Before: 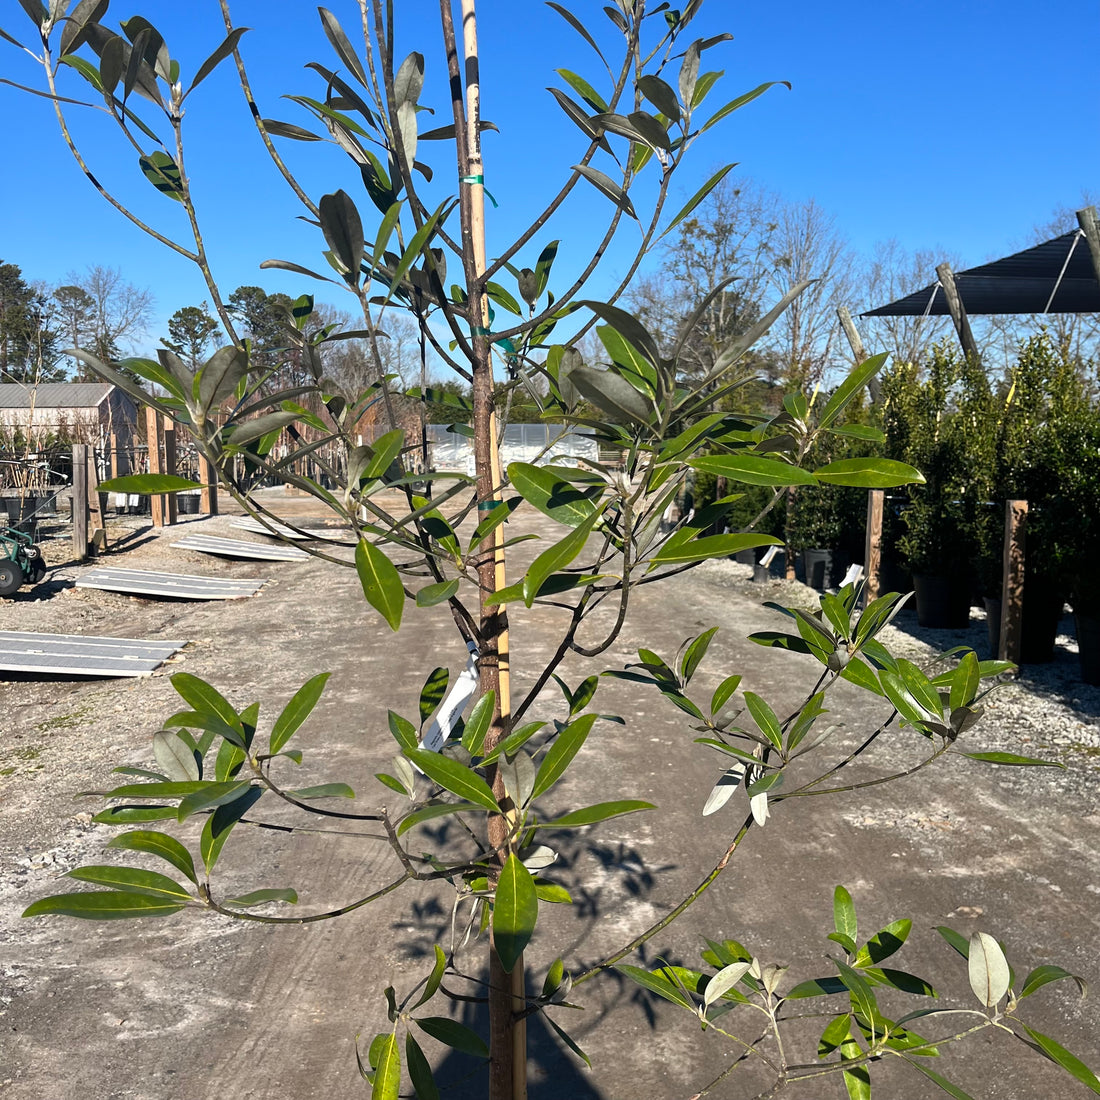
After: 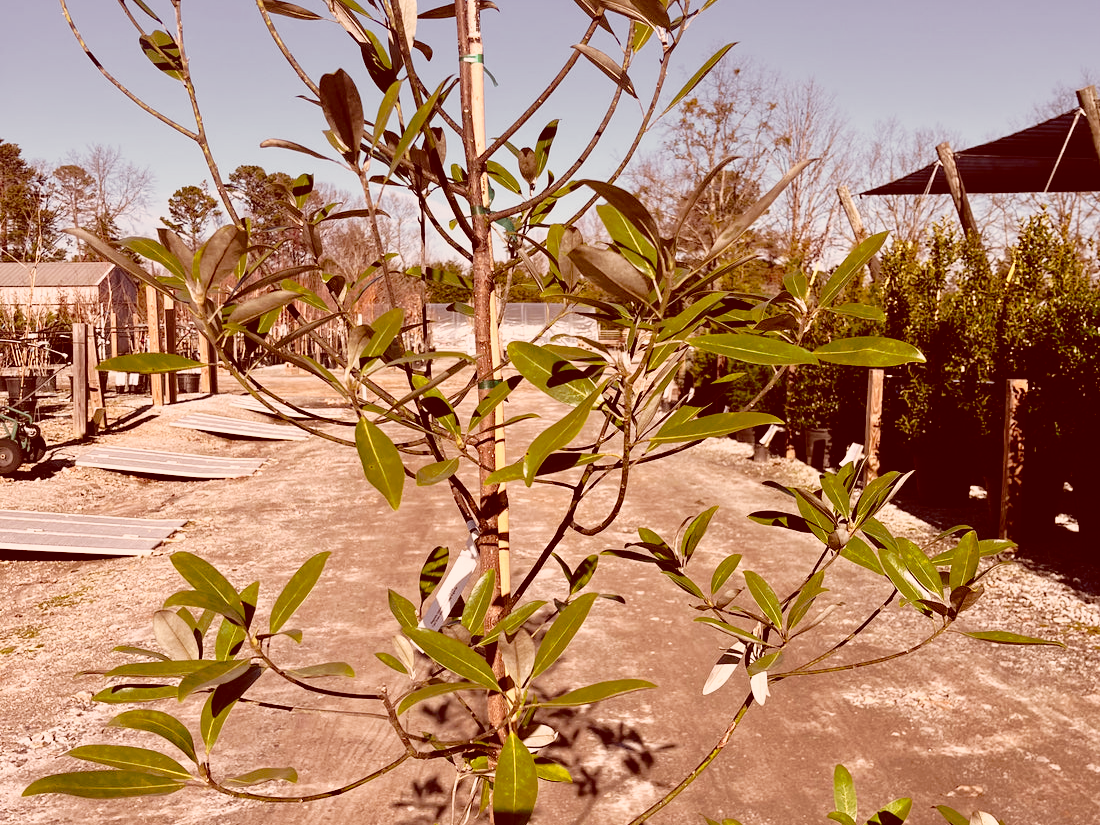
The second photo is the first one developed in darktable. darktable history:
color zones: curves: ch1 [(0.25, 0.61) (0.75, 0.248)]
tone curve: curves: ch0 [(0, 0.029) (0.168, 0.142) (0.359, 0.44) (0.469, 0.544) (0.634, 0.722) (0.858, 0.903) (1, 0.968)]; ch1 [(0, 0) (0.437, 0.453) (0.472, 0.47) (0.502, 0.502) (0.54, 0.534) (0.57, 0.592) (0.618, 0.66) (0.699, 0.749) (0.859, 0.919) (1, 1)]; ch2 [(0, 0) (0.33, 0.301) (0.421, 0.443) (0.476, 0.498) (0.505, 0.503) (0.547, 0.557) (0.586, 0.634) (0.608, 0.676) (1, 1)], preserve colors none
crop: top 11.014%, bottom 13.924%
color correction: highlights a* 9.3, highlights b* 9.03, shadows a* 39.8, shadows b* 39.61, saturation 0.792
